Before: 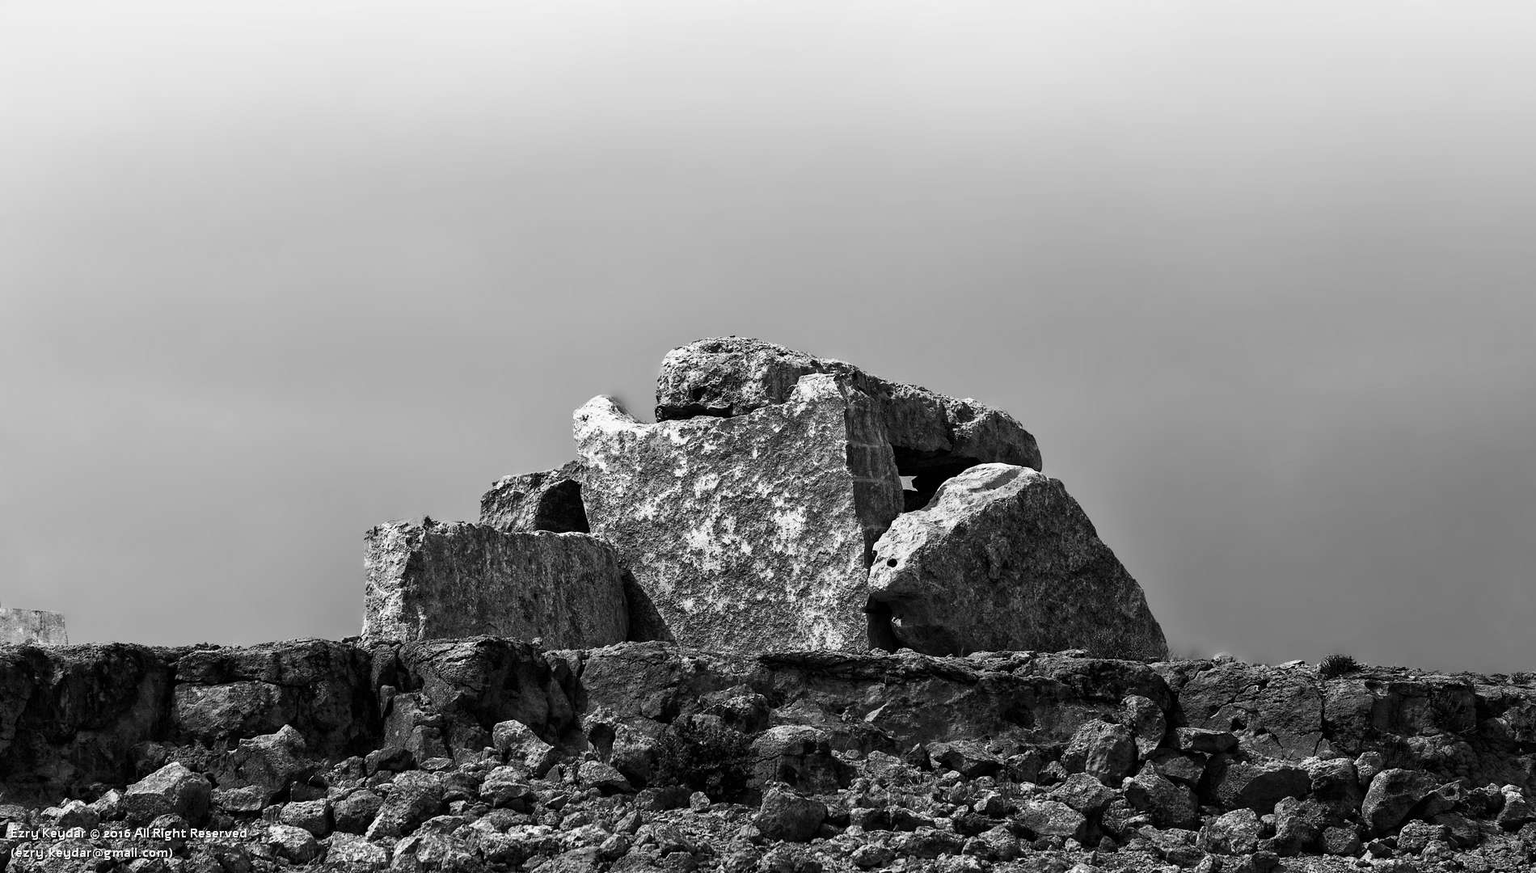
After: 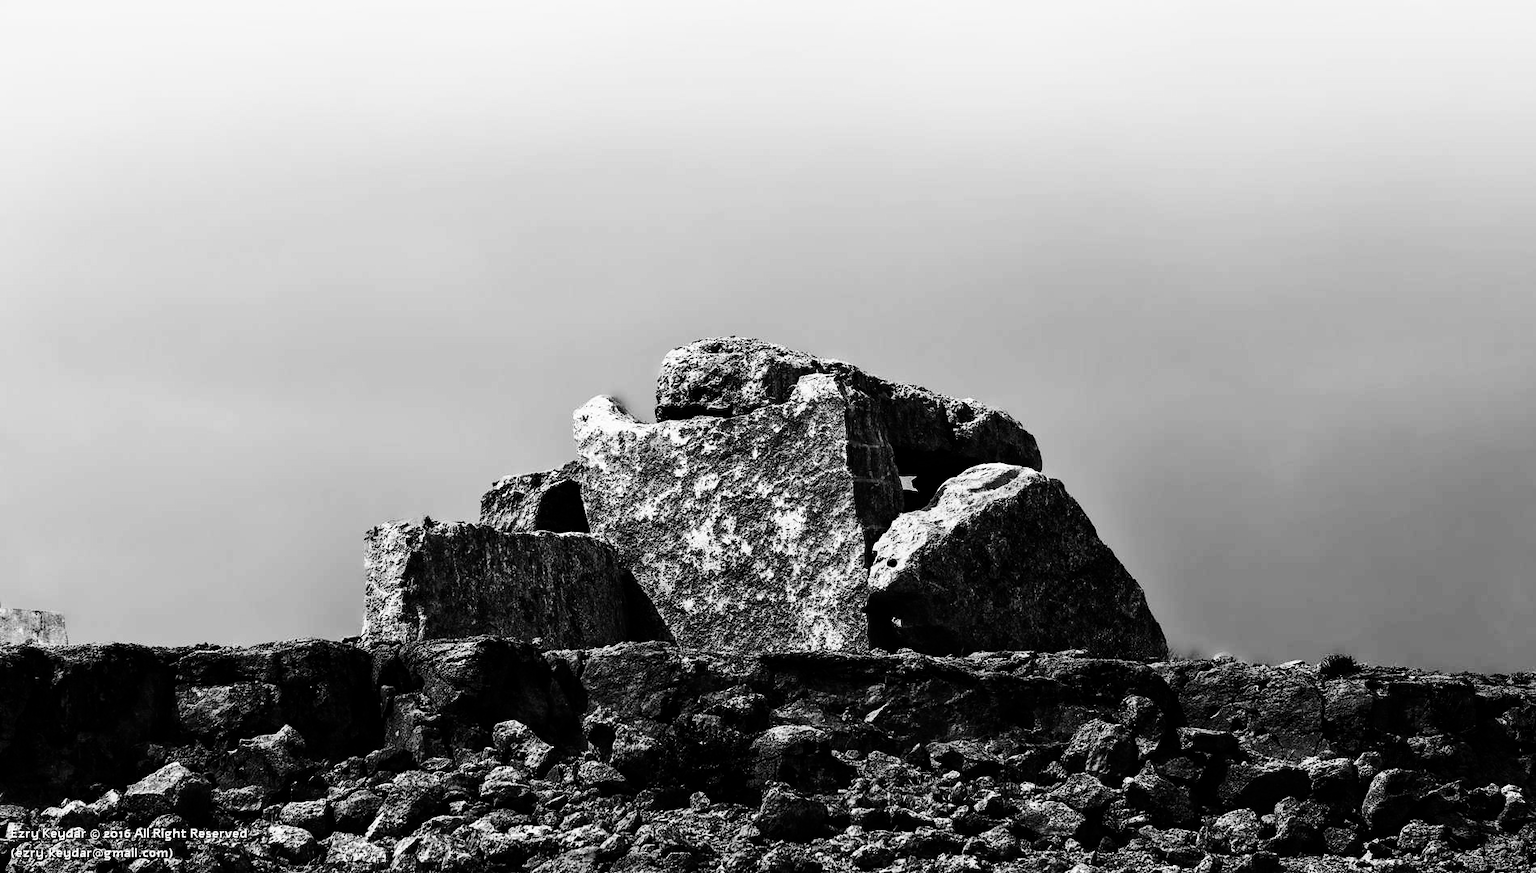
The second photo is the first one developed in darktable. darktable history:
base curve: curves: ch0 [(0, 0) (0.036, 0.025) (0.121, 0.166) (0.206, 0.329) (0.605, 0.79) (1, 1)], preserve colors none
contrast brightness saturation: contrast 0.13, brightness -0.24, saturation 0.14
